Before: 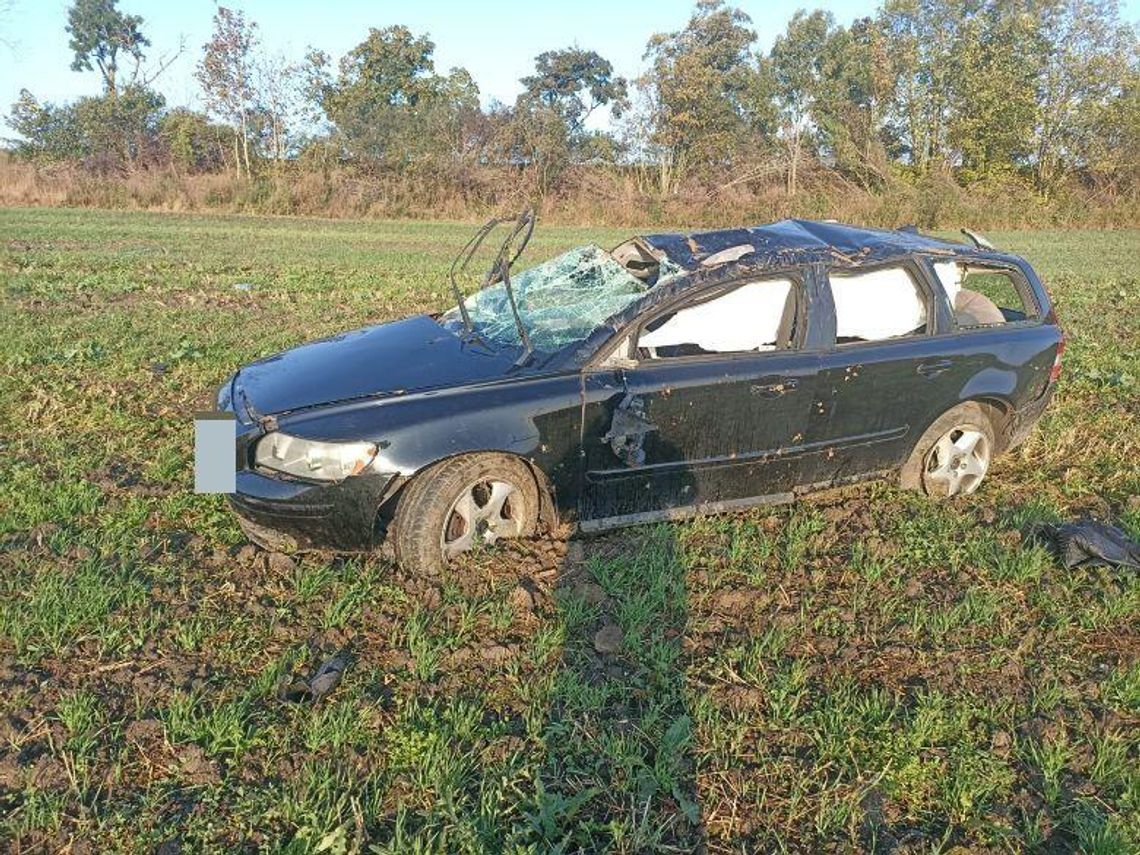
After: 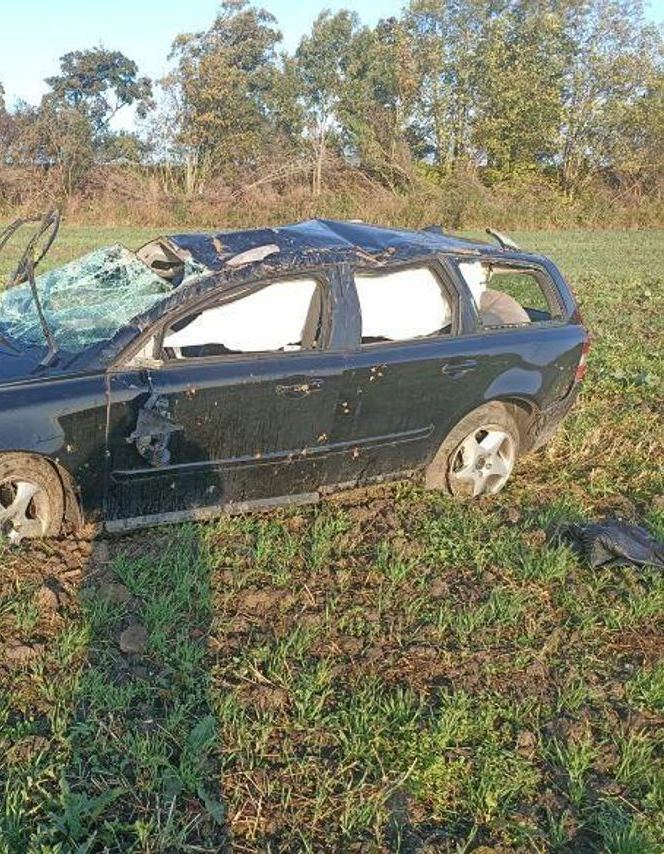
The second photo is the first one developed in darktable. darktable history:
crop: left 41.724%
